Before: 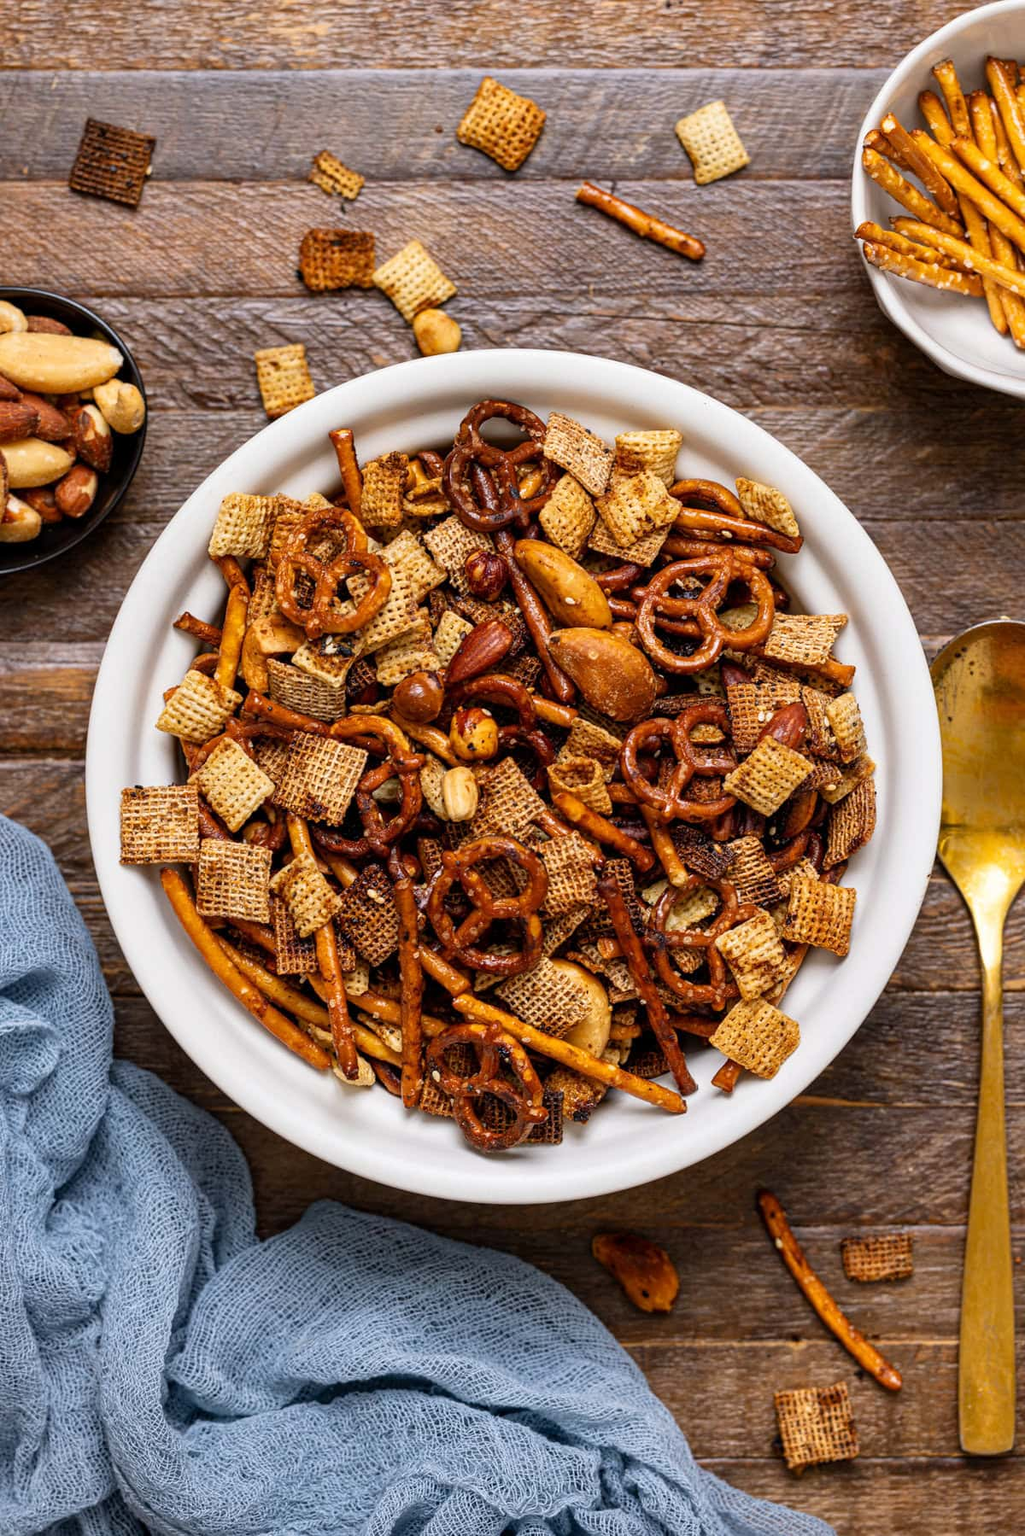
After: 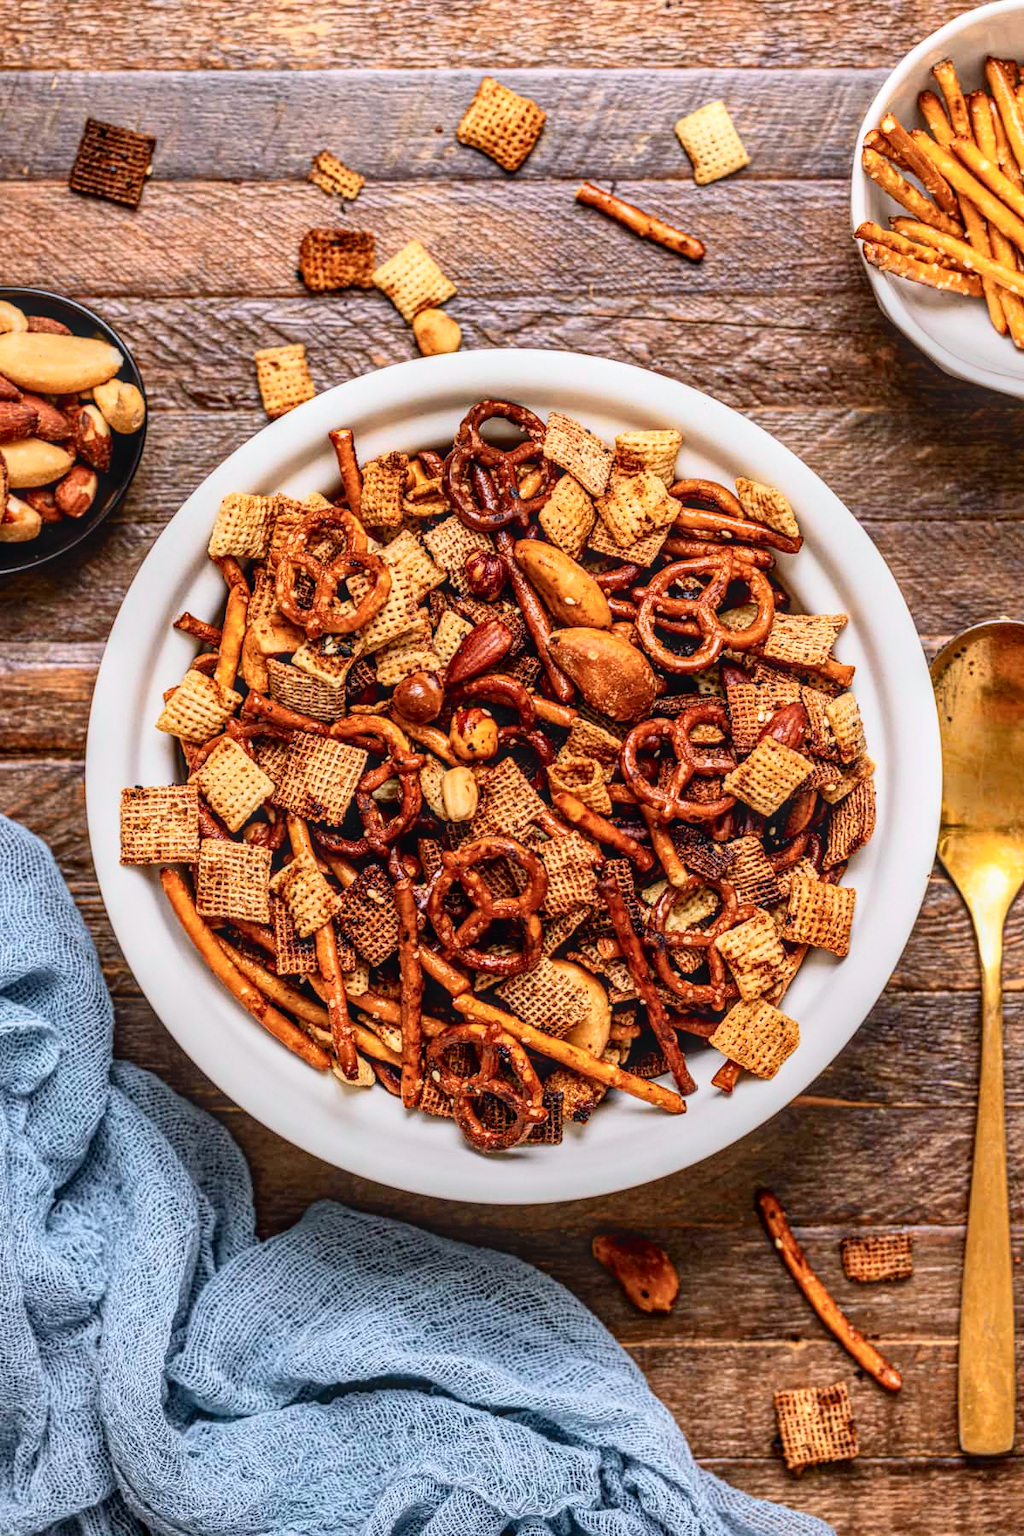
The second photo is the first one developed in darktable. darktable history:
local contrast: highlights 0%, shadows 0%, detail 133%
tone equalizer: on, module defaults
tone curve: curves: ch0 [(0, 0) (0.051, 0.03) (0.096, 0.071) (0.241, 0.247) (0.455, 0.525) (0.594, 0.697) (0.741, 0.845) (0.871, 0.933) (1, 0.984)]; ch1 [(0, 0) (0.1, 0.038) (0.318, 0.243) (0.399, 0.351) (0.478, 0.469) (0.499, 0.499) (0.534, 0.549) (0.565, 0.594) (0.601, 0.634) (0.666, 0.7) (1, 1)]; ch2 [(0, 0) (0.453, 0.45) (0.479, 0.483) (0.504, 0.499) (0.52, 0.519) (0.541, 0.559) (0.592, 0.612) (0.824, 0.815) (1, 1)], color space Lab, independent channels, preserve colors none
